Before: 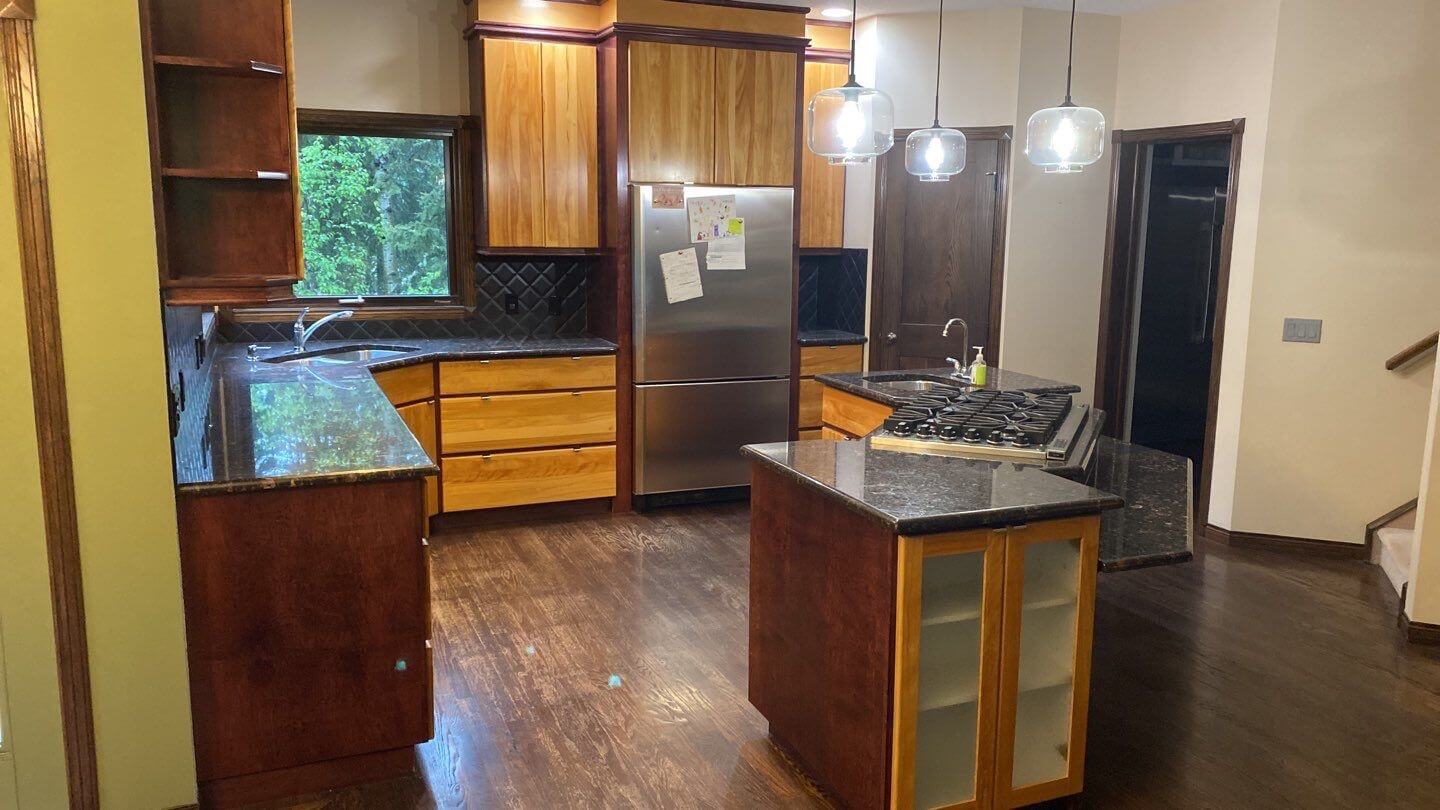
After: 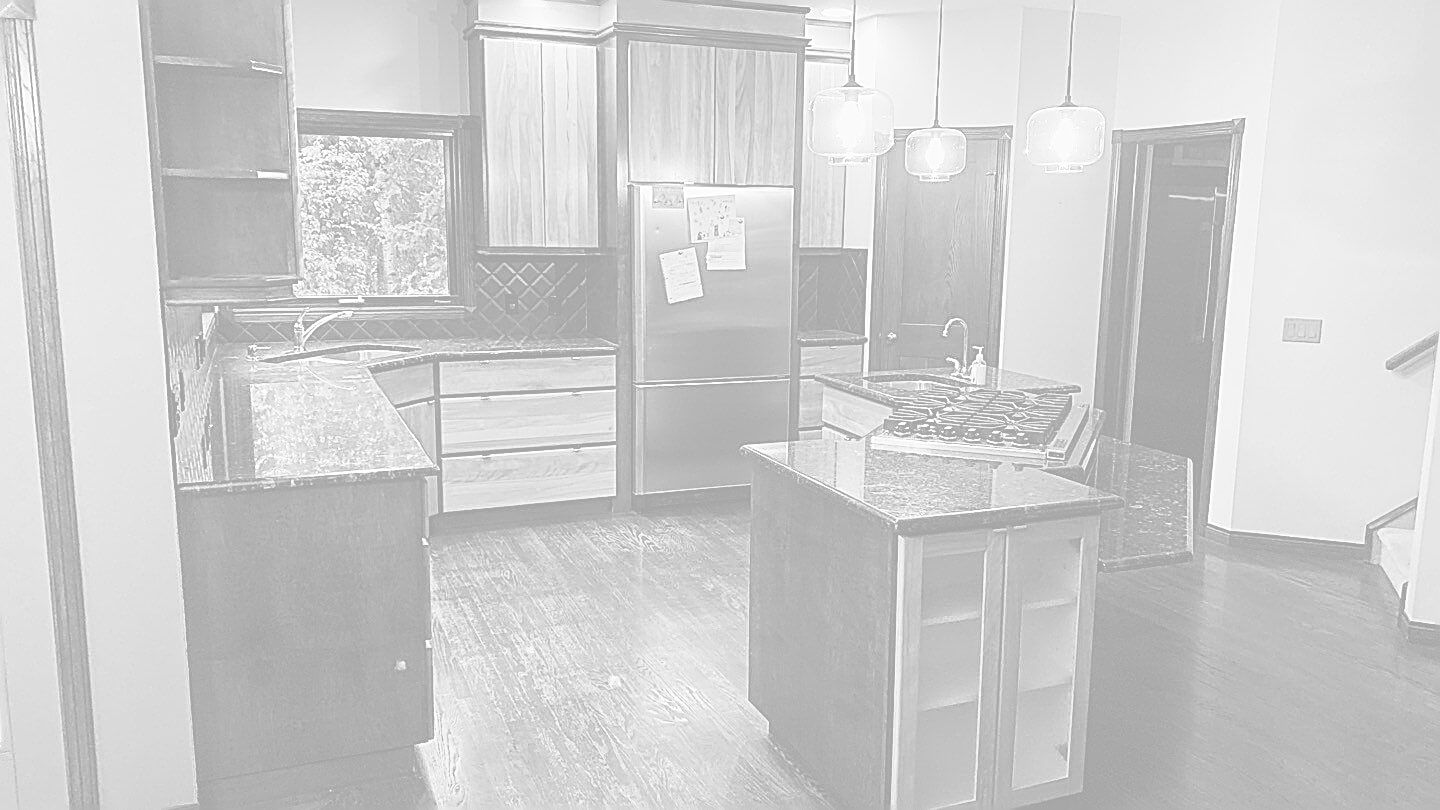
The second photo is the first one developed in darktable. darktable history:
exposure: compensate highlight preservation false
monochrome: on, module defaults
white balance: red 1.188, blue 1.11
colorize: hue 331.2°, saturation 75%, source mix 30.28%, lightness 70.52%, version 1
color balance: lift [1, 0.994, 1.002, 1.006], gamma [0.957, 1.081, 1.016, 0.919], gain [0.97, 0.972, 1.01, 1.028], input saturation 91.06%, output saturation 79.8%
contrast brightness saturation: contrast 0.23, brightness 0.1, saturation 0.29
color zones: curves: ch1 [(0.24, 0.629) (0.75, 0.5)]; ch2 [(0.255, 0.454) (0.745, 0.491)], mix 102.12%
sharpen: amount 2
